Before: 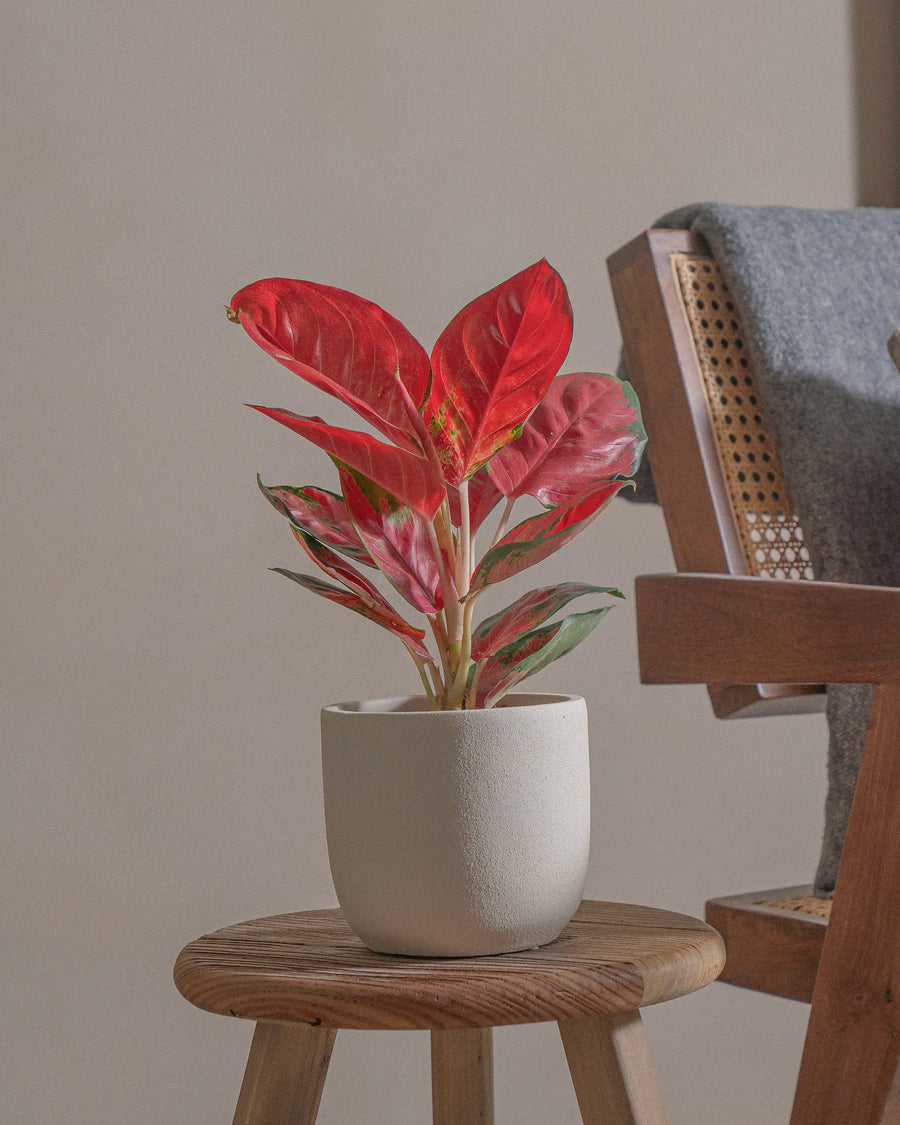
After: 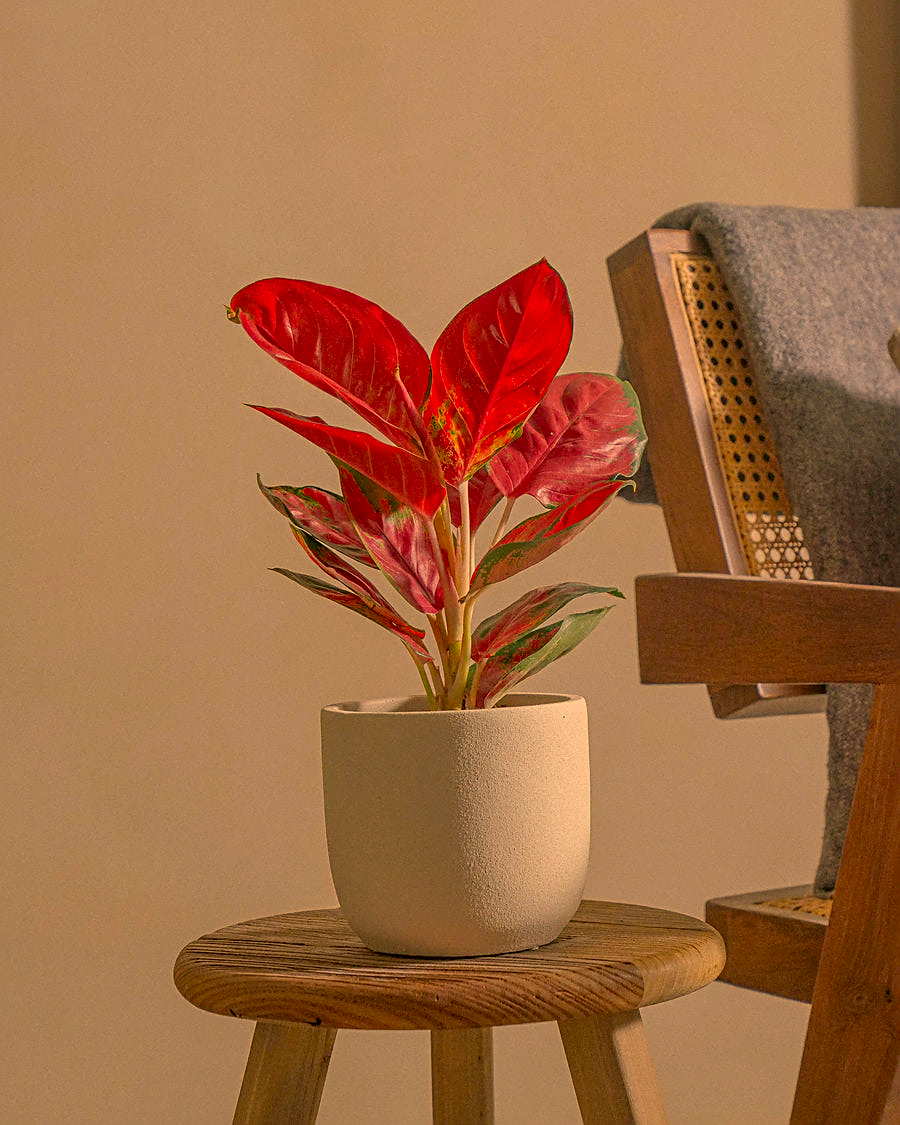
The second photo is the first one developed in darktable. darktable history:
color correction: highlights a* 17.94, highlights b* 35.39, shadows a* 1.48, shadows b* 6.42, saturation 1.01
sharpen: on, module defaults
color balance rgb: shadows lift › chroma 2%, shadows lift › hue 217.2°, power › hue 60°, highlights gain › chroma 1%, highlights gain › hue 69.6°, global offset › luminance -0.5%, perceptual saturation grading › global saturation 15%, global vibrance 15%
